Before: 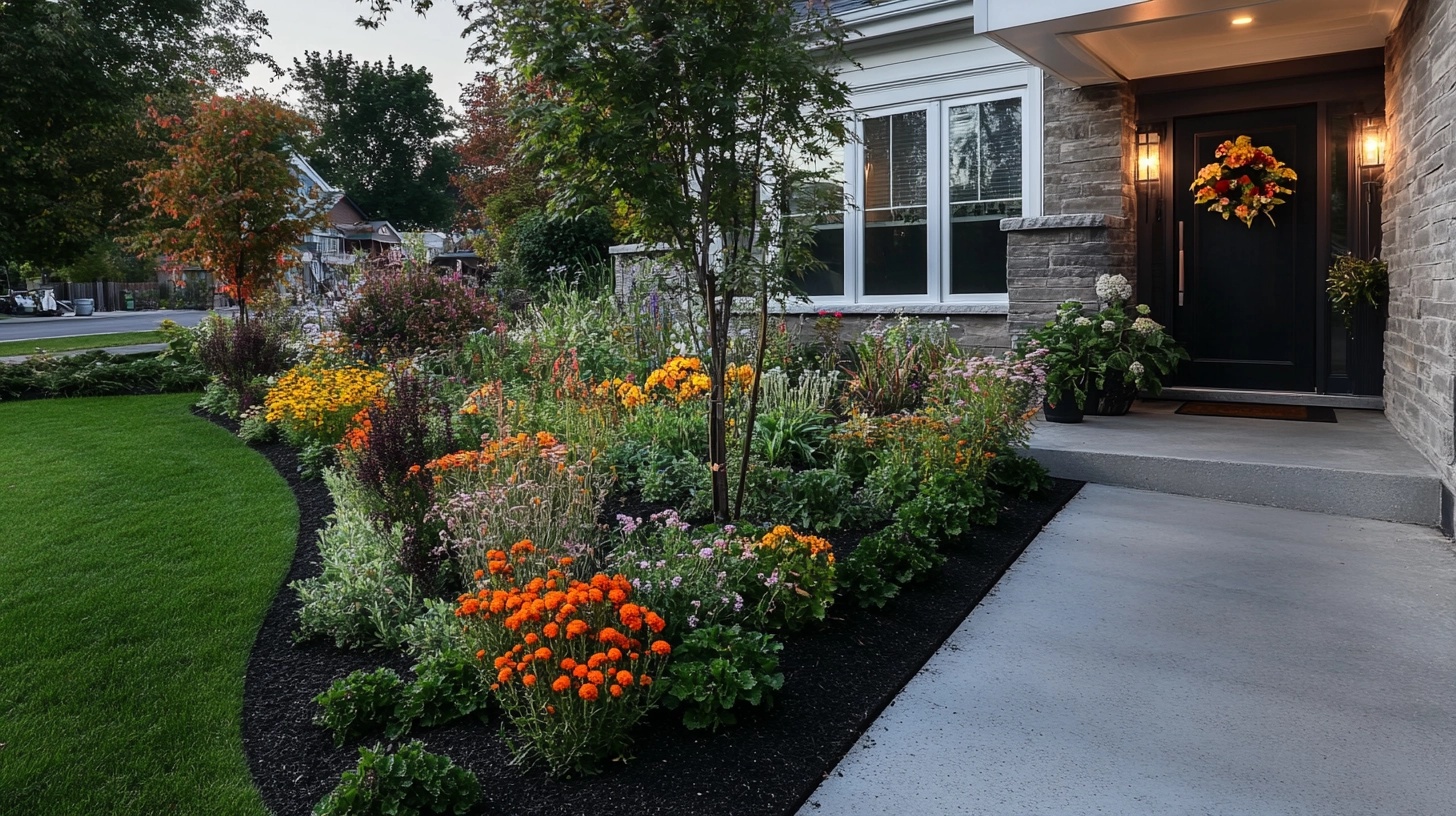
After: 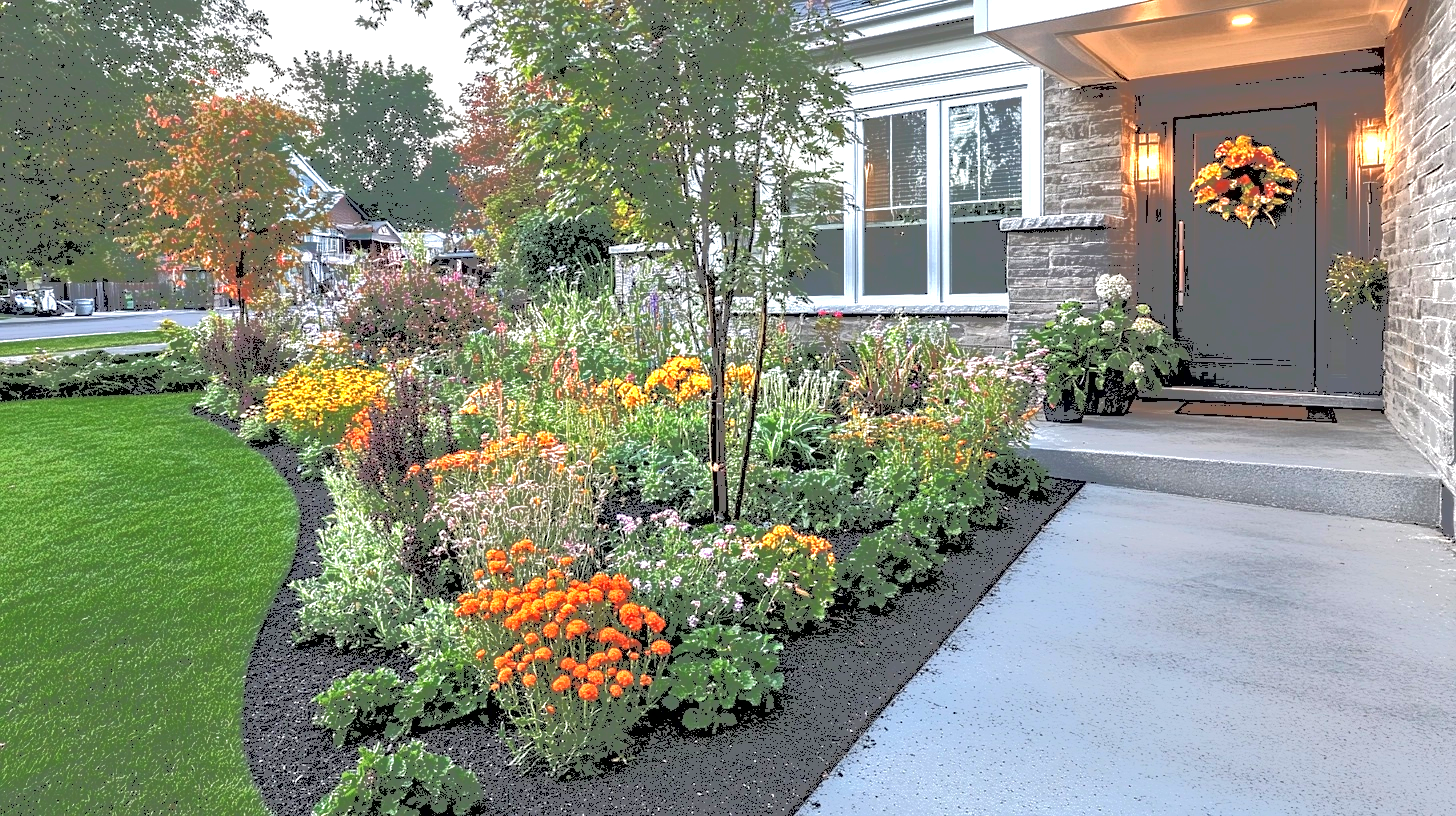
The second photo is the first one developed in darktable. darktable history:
exposure: black level correction 0, exposure 1 EV, compensate highlight preservation false
contrast brightness saturation: contrast 0.15, brightness -0.005, saturation 0.101
contrast equalizer: octaves 7, y [[0.5, 0.542, 0.583, 0.625, 0.667, 0.708], [0.5 ×6], [0.5 ×6], [0 ×6], [0 ×6]]
tone curve: curves: ch0 [(0, 0) (0.003, 0.437) (0.011, 0.438) (0.025, 0.441) (0.044, 0.441) (0.069, 0.441) (0.1, 0.444) (0.136, 0.447) (0.177, 0.452) (0.224, 0.457) (0.277, 0.466) (0.335, 0.485) (0.399, 0.514) (0.468, 0.558) (0.543, 0.616) (0.623, 0.686) (0.709, 0.76) (0.801, 0.803) (0.898, 0.825) (1, 1)], color space Lab, independent channels, preserve colors none
